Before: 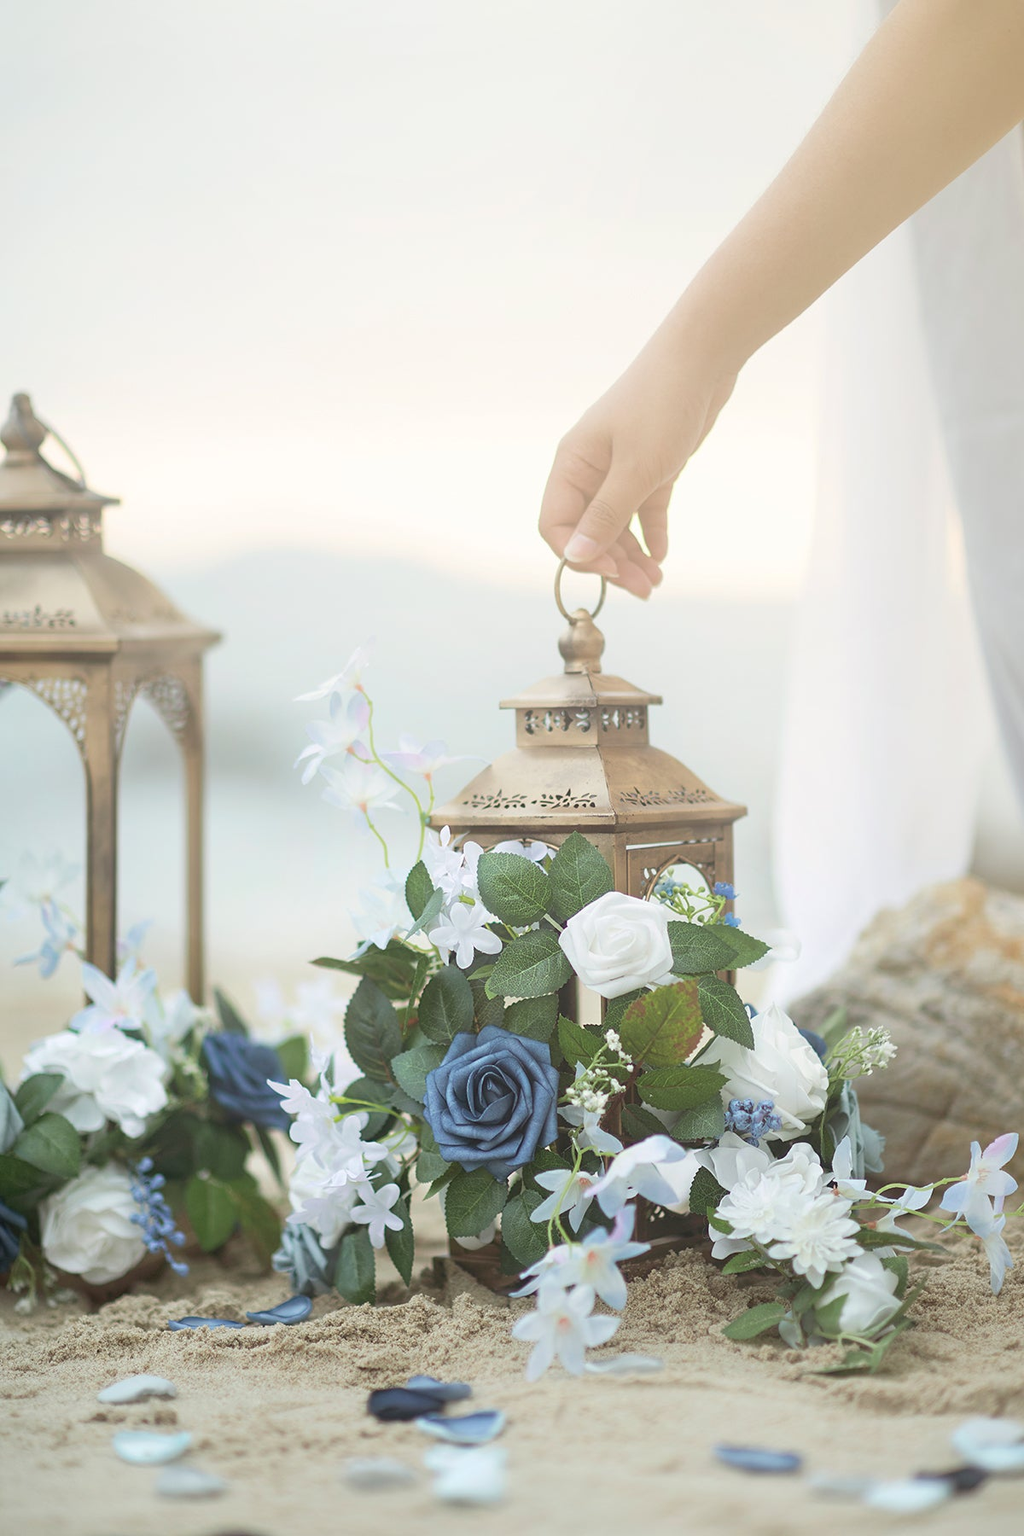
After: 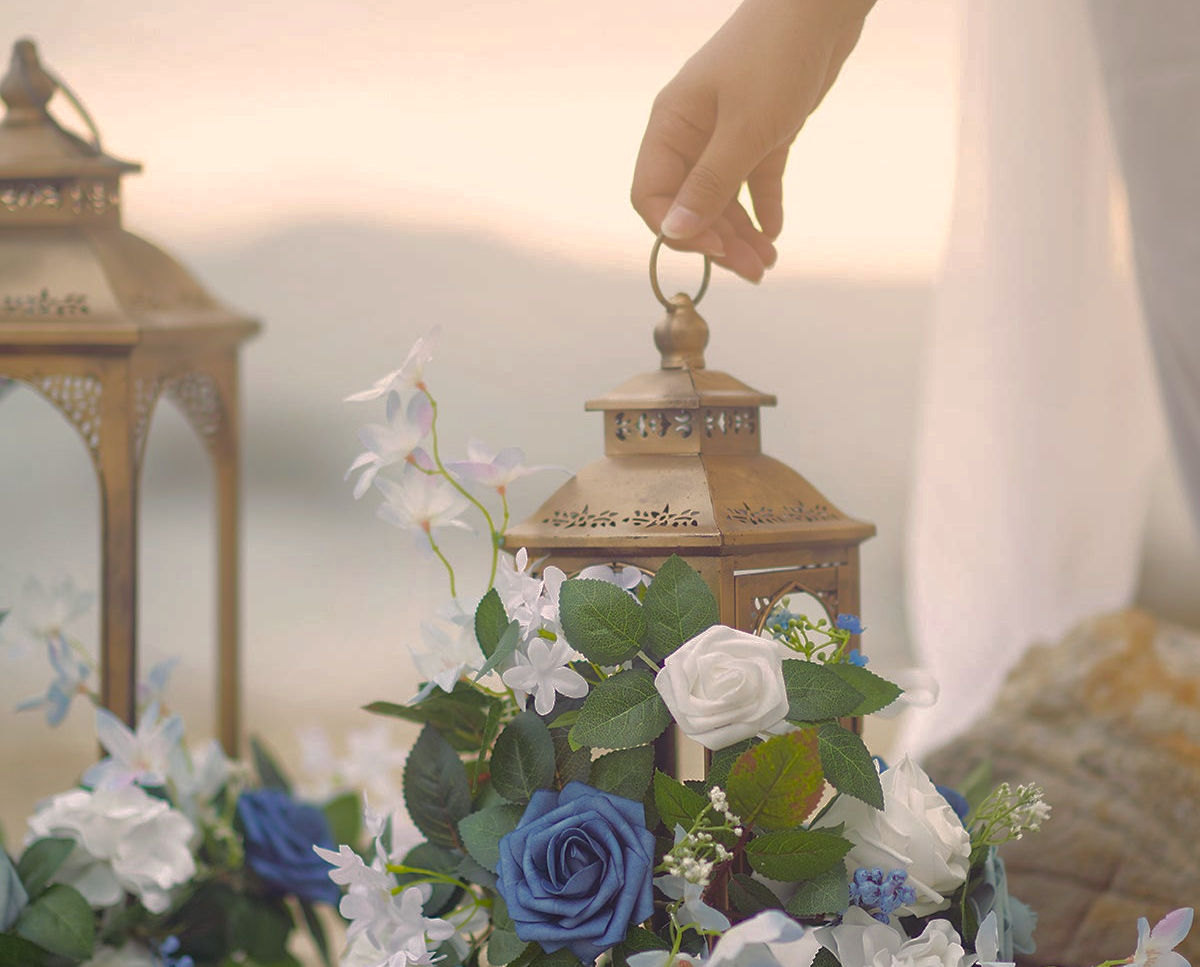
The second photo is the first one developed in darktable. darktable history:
base curve: curves: ch0 [(0, 0) (0.826, 0.587) (1, 1)]
color balance rgb: shadows lift › luminance -21.803%, shadows lift › chroma 8.654%, shadows lift › hue 284.34°, highlights gain › chroma 3.005%, highlights gain › hue 54.43°, linear chroma grading › global chroma 9.06%, perceptual saturation grading › global saturation 25.54%, perceptual brilliance grading › mid-tones 10.857%, perceptual brilliance grading › shadows 14.966%
crop and rotate: top 23.341%, bottom 22.894%
